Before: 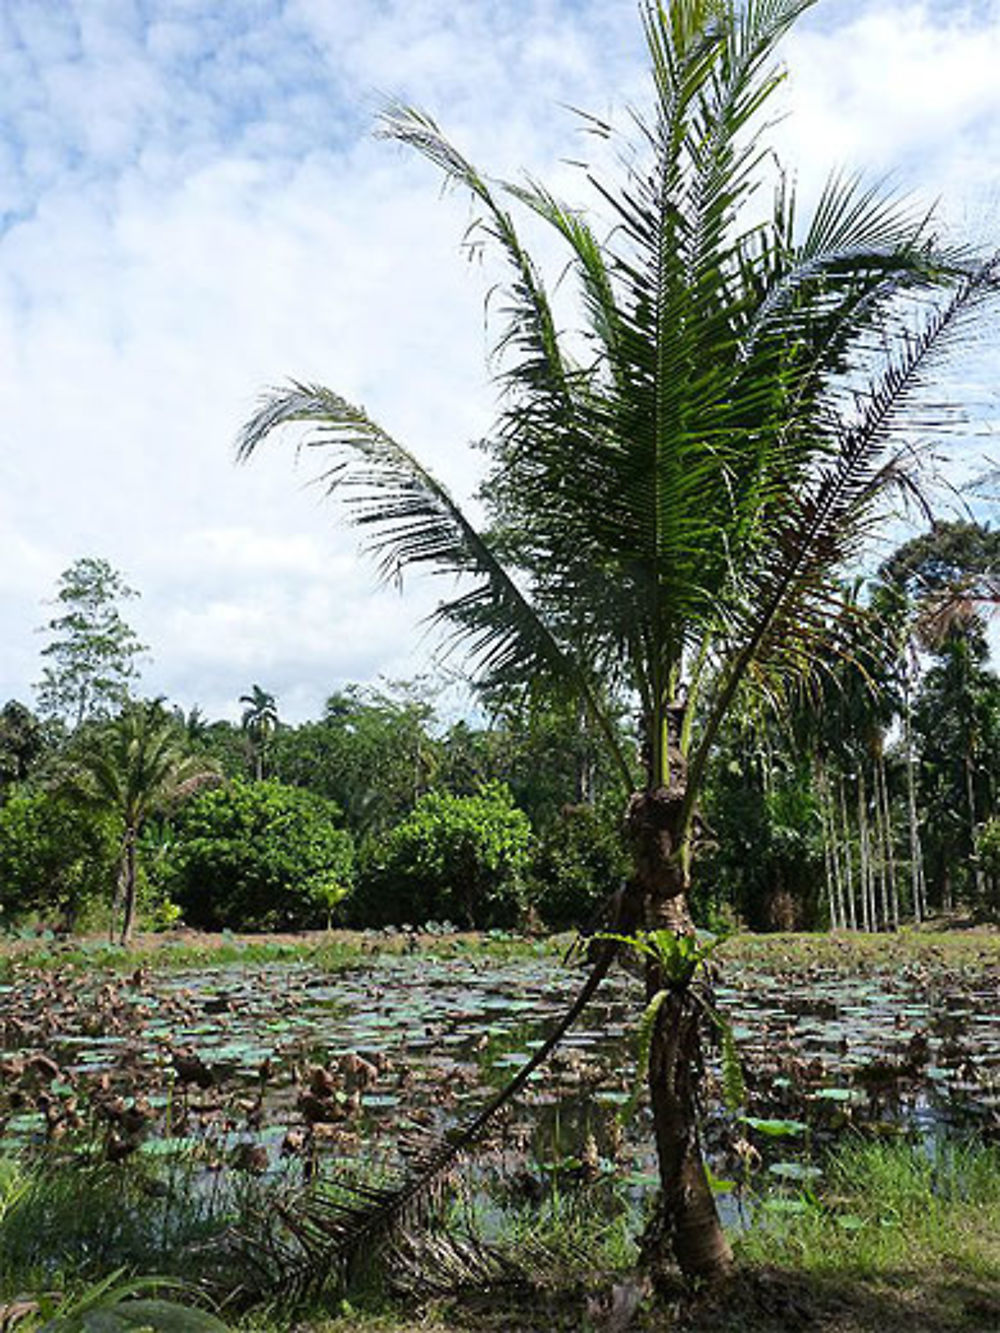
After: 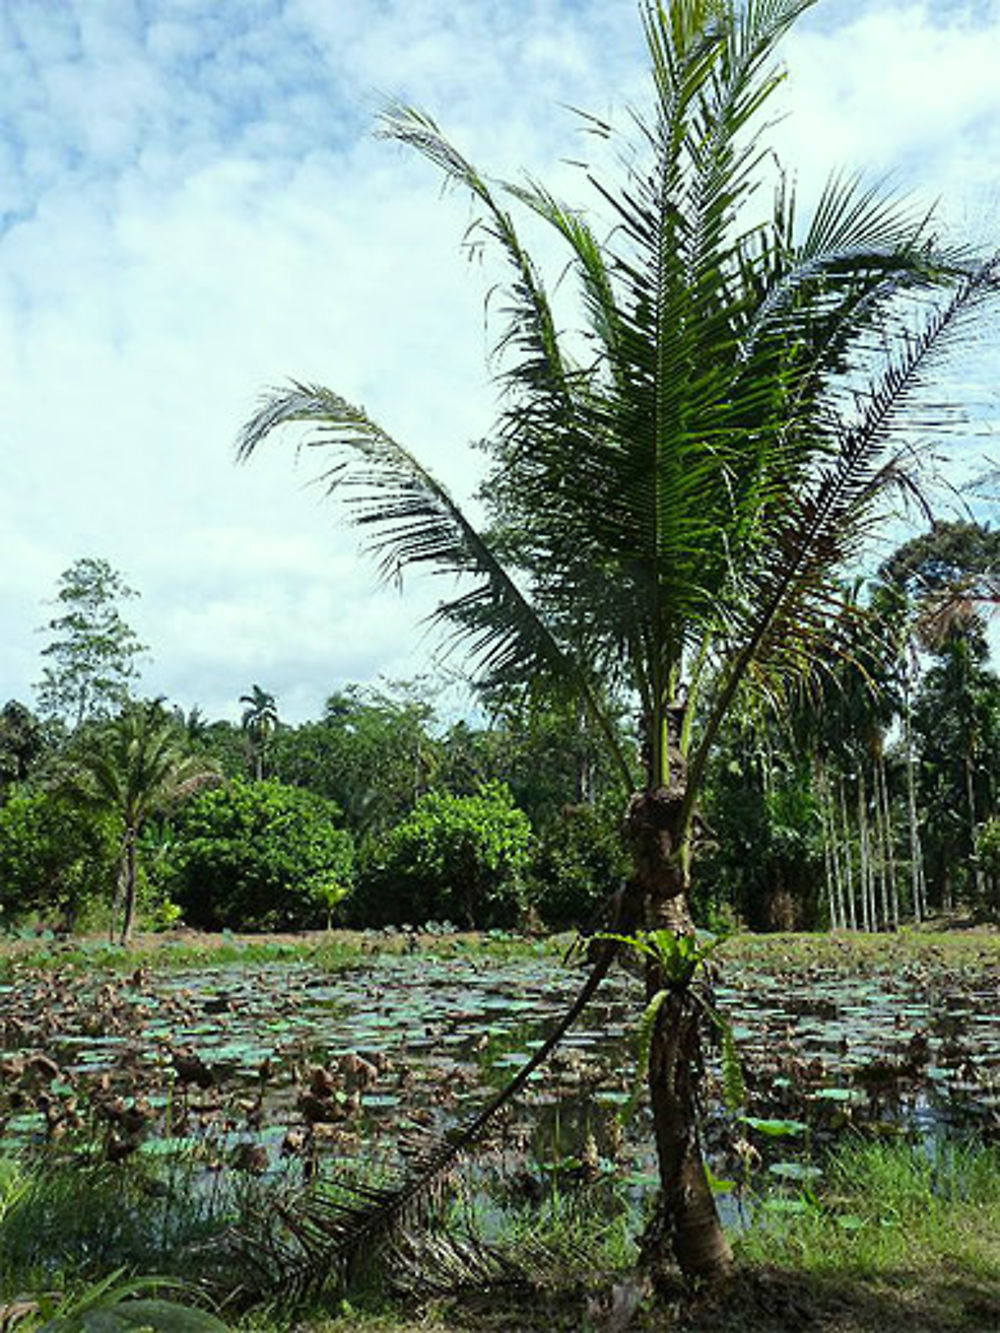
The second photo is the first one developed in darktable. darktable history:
color correction: highlights a* -8.3, highlights b* 3.45
